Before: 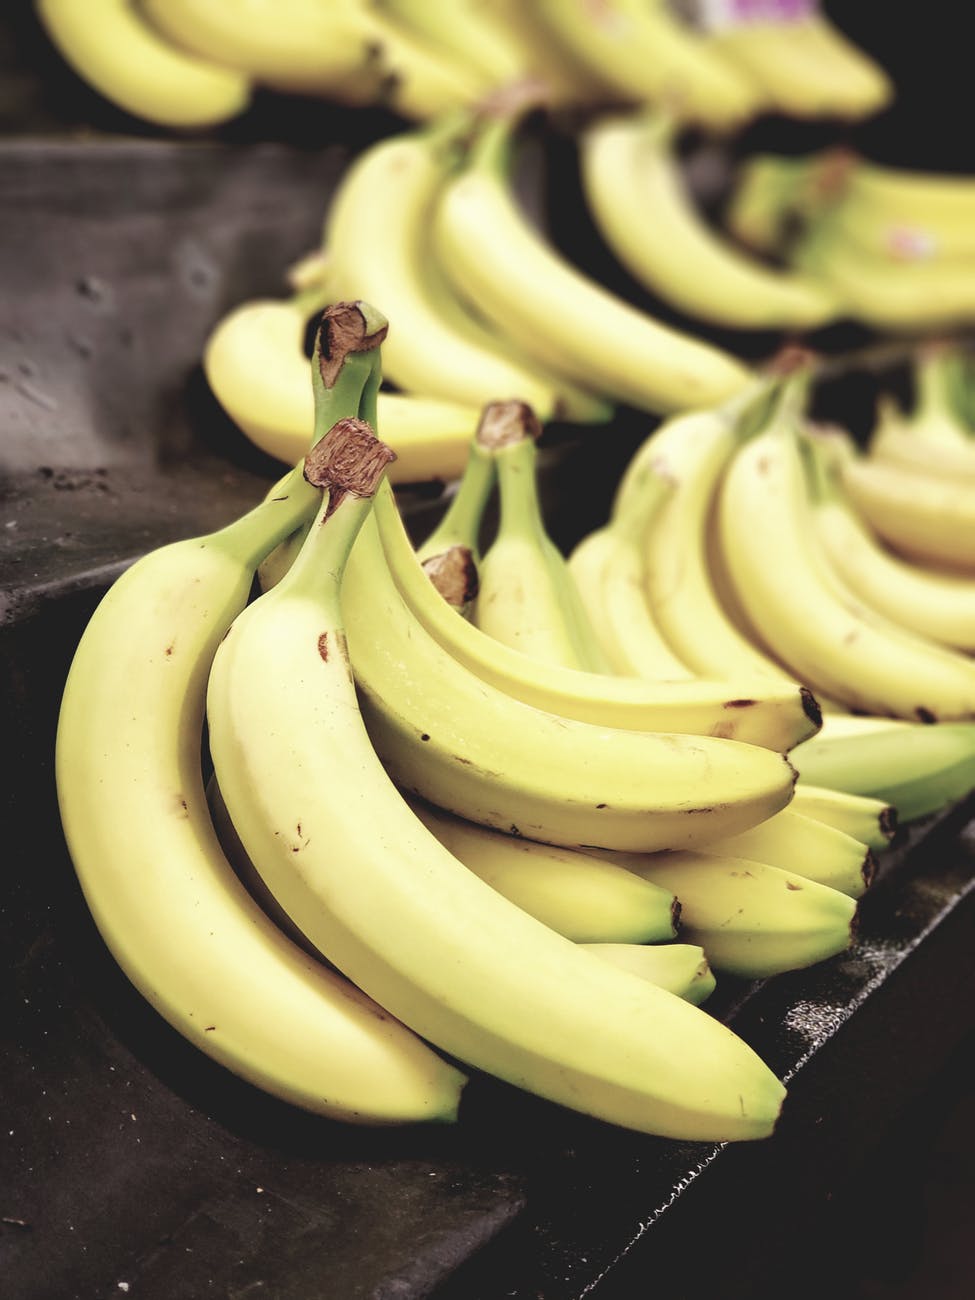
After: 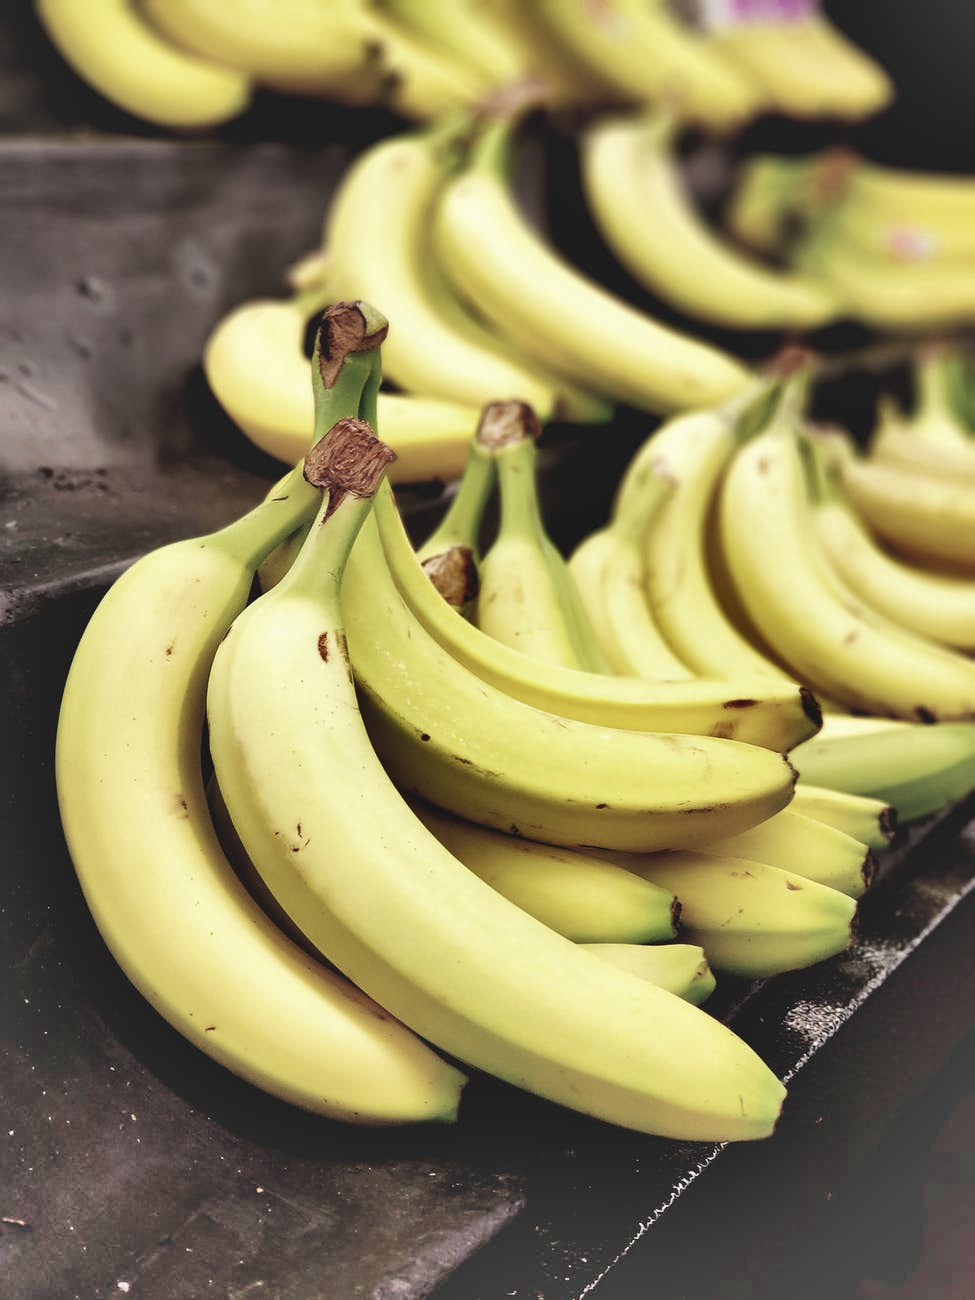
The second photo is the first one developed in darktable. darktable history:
rotate and perspective: crop left 0, crop top 0
shadows and highlights: shadows 75, highlights -60.85, soften with gaussian
